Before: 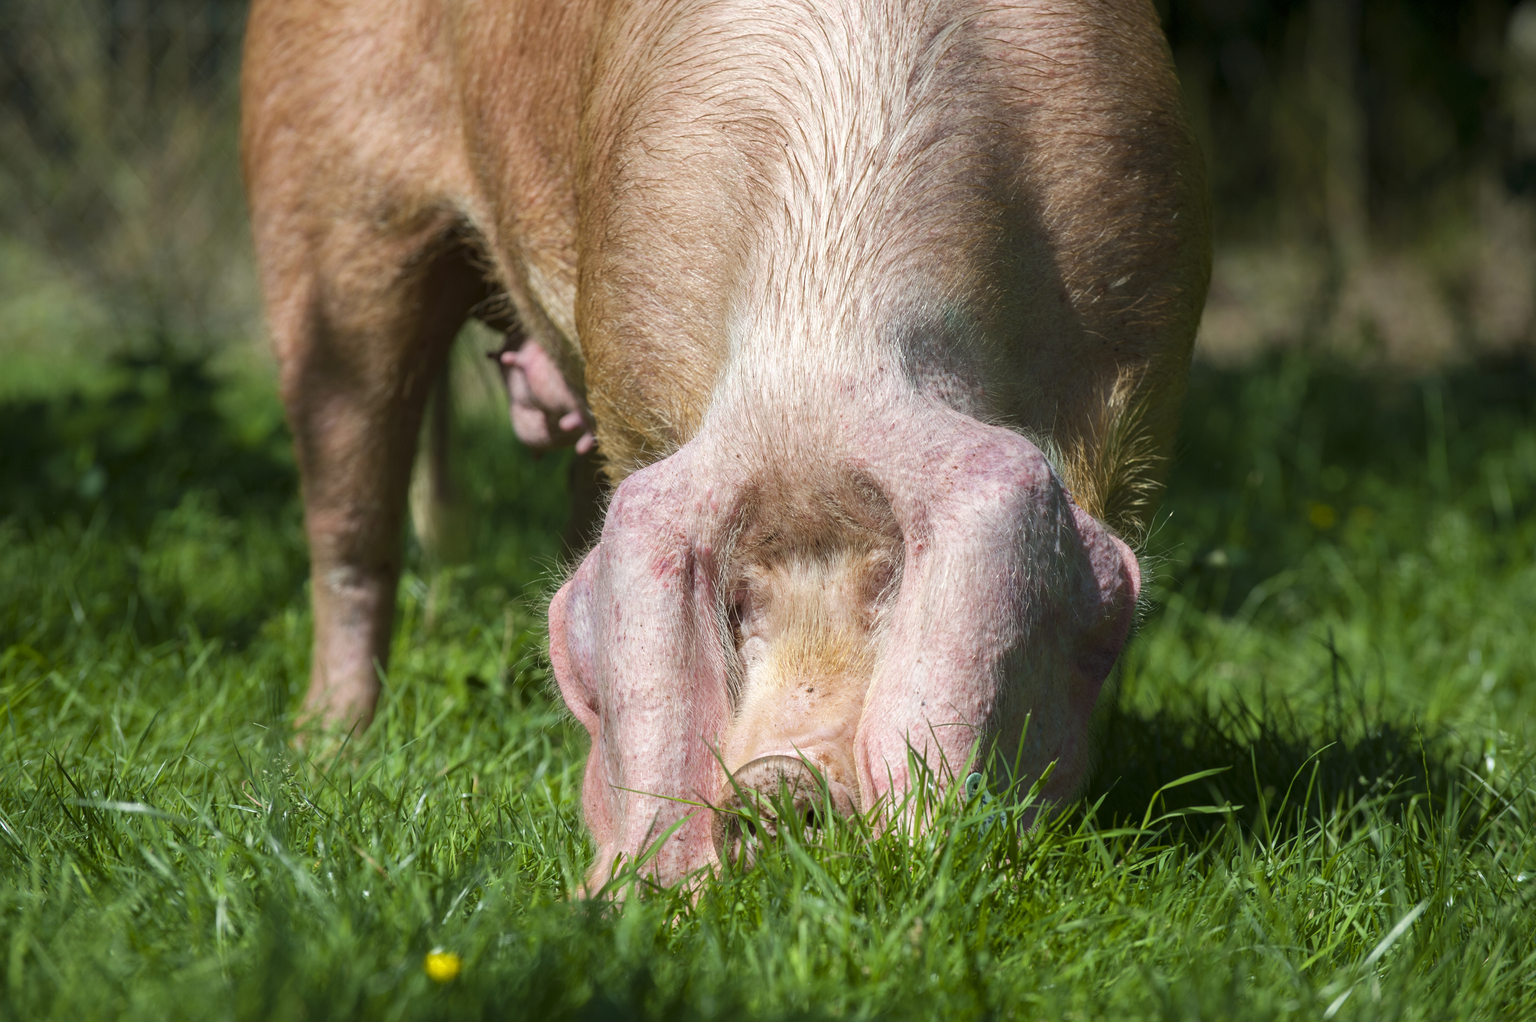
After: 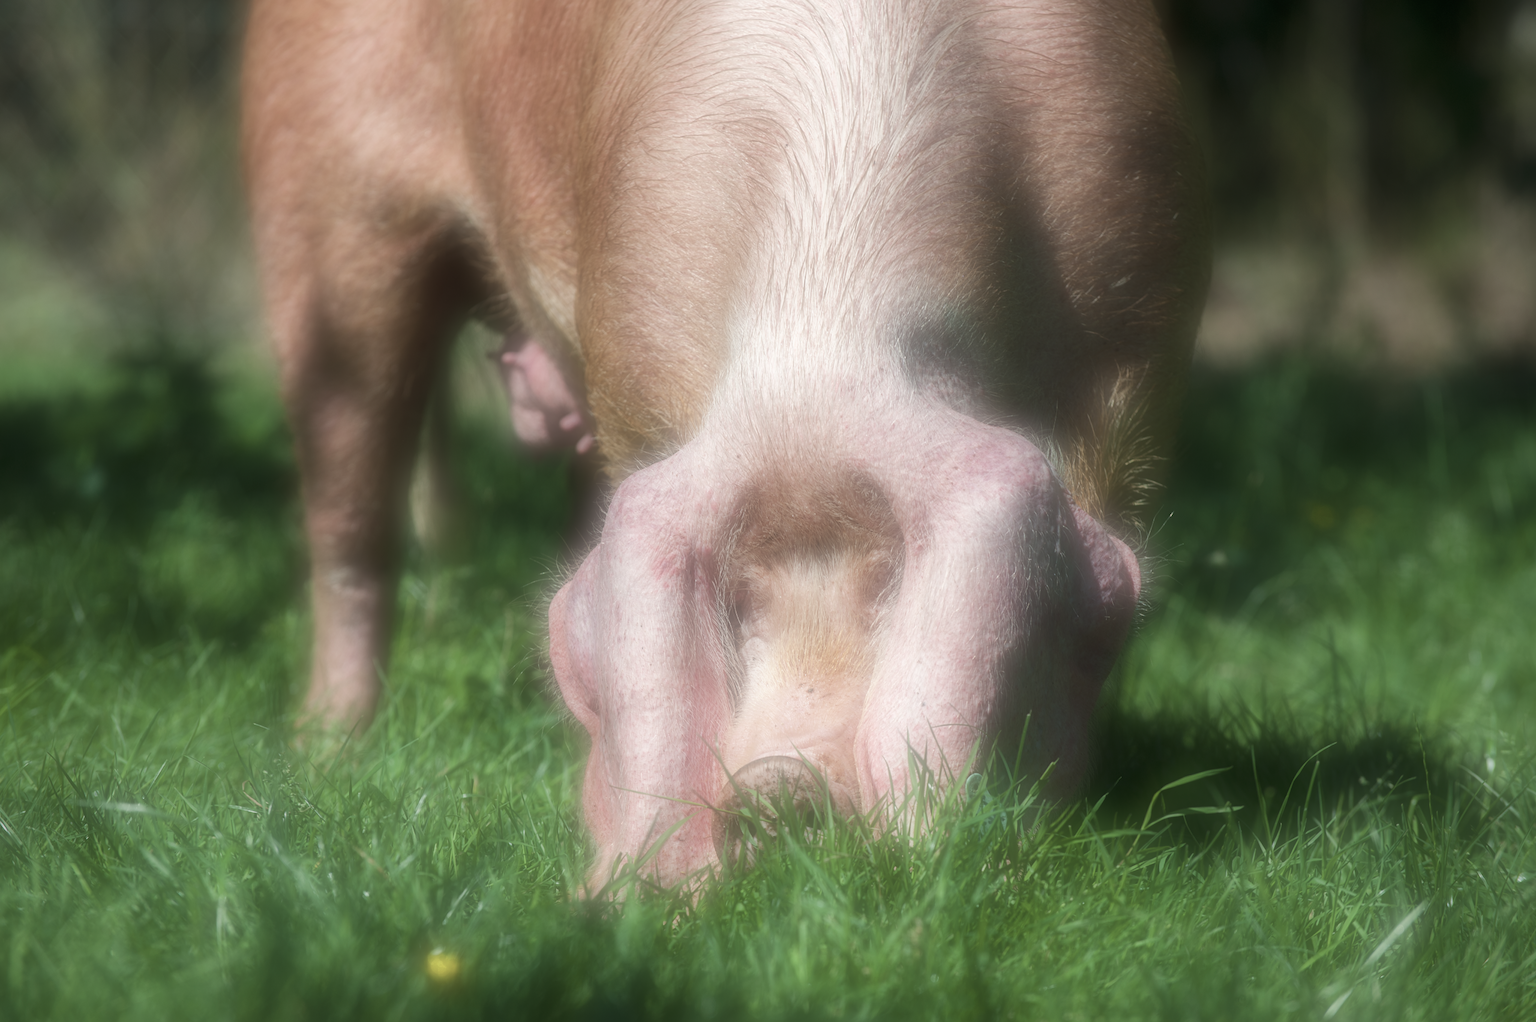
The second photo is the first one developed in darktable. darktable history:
white balance: red 1.009, blue 0.985
color contrast: blue-yellow contrast 0.7
soften: on, module defaults
